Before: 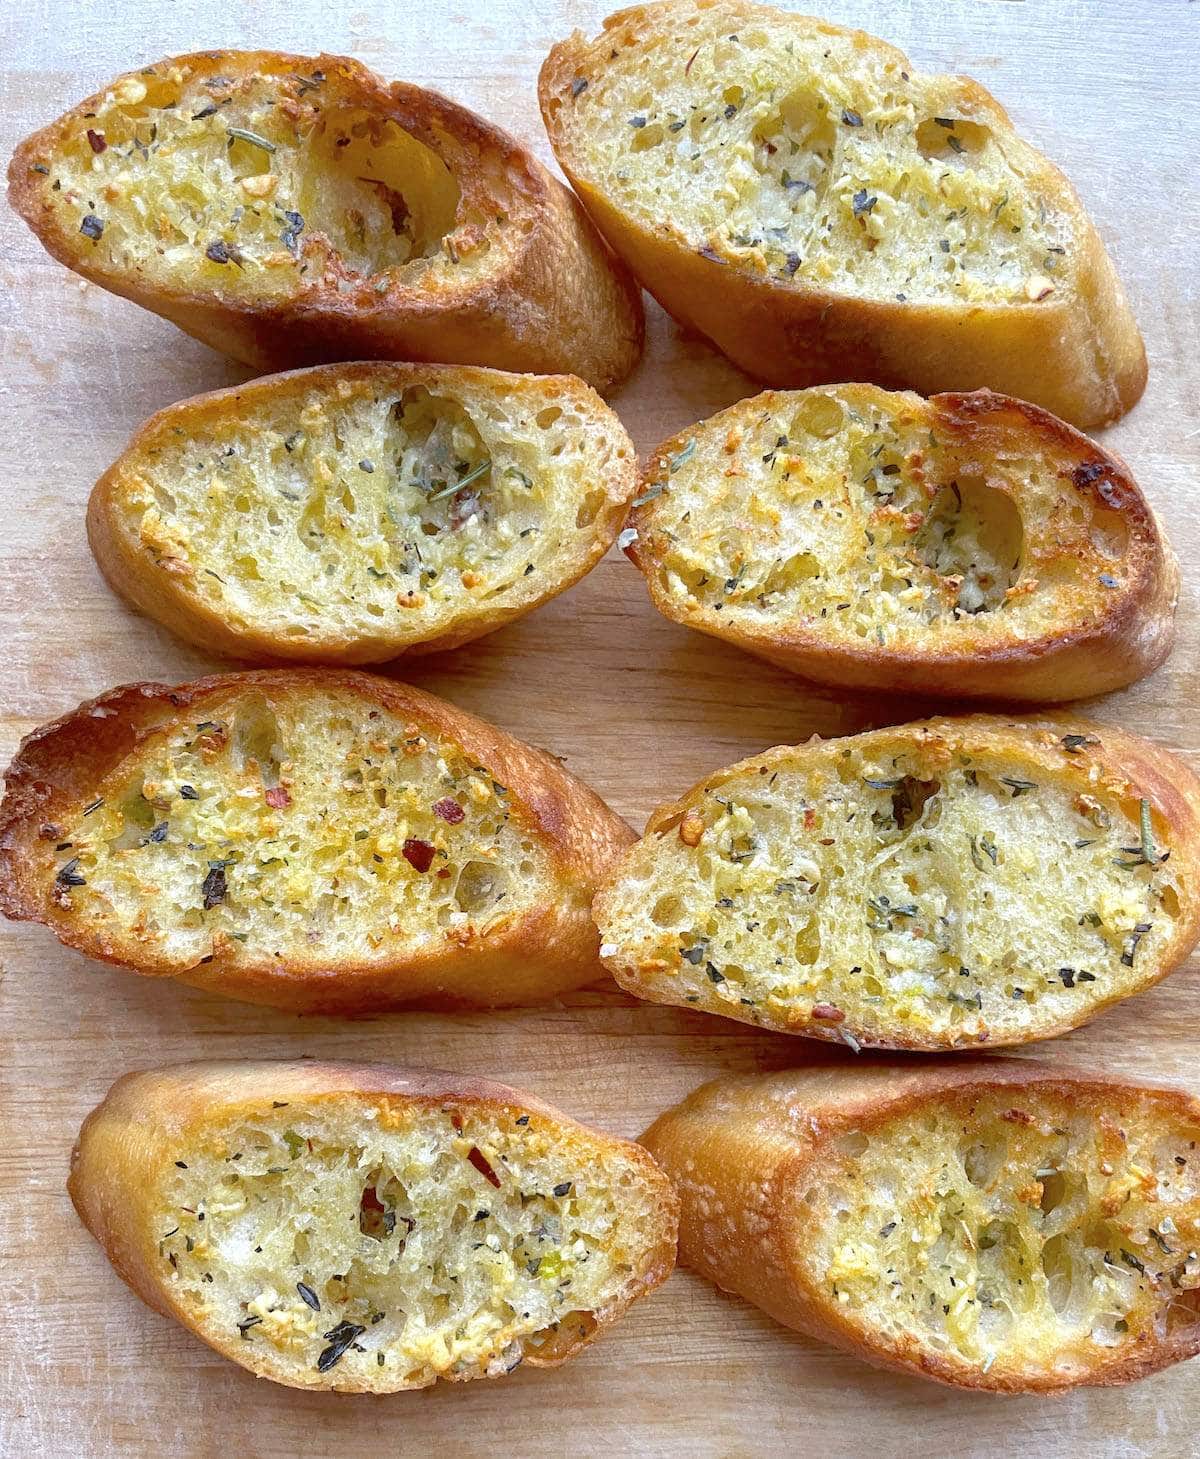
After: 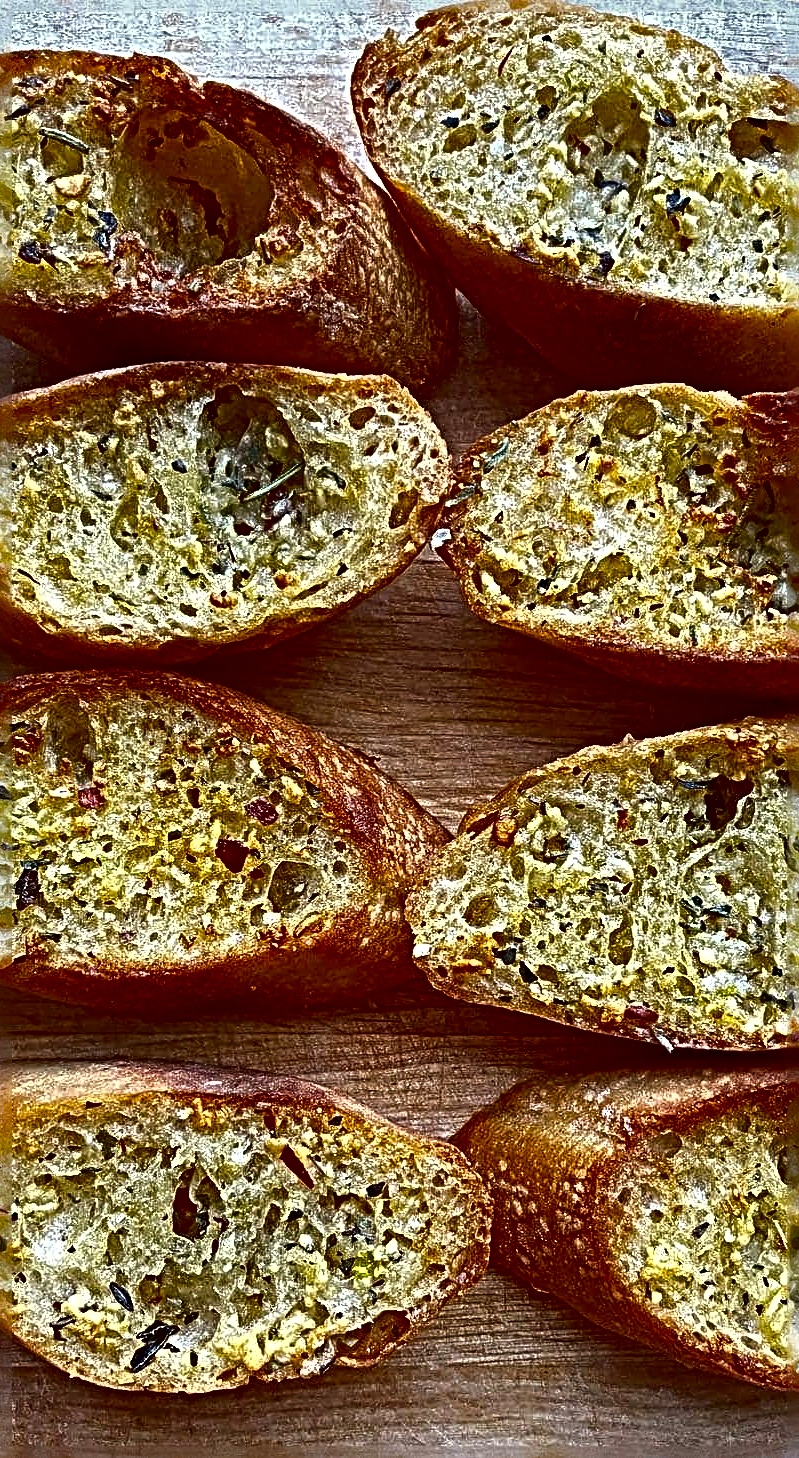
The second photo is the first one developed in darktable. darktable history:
crop and rotate: left 15.612%, right 17.722%
sharpen: radius 6.274, amount 1.809, threshold 0.186
shadows and highlights: shadows 43.54, white point adjustment -1.37, soften with gaussian
contrast brightness saturation: brightness -0.513
